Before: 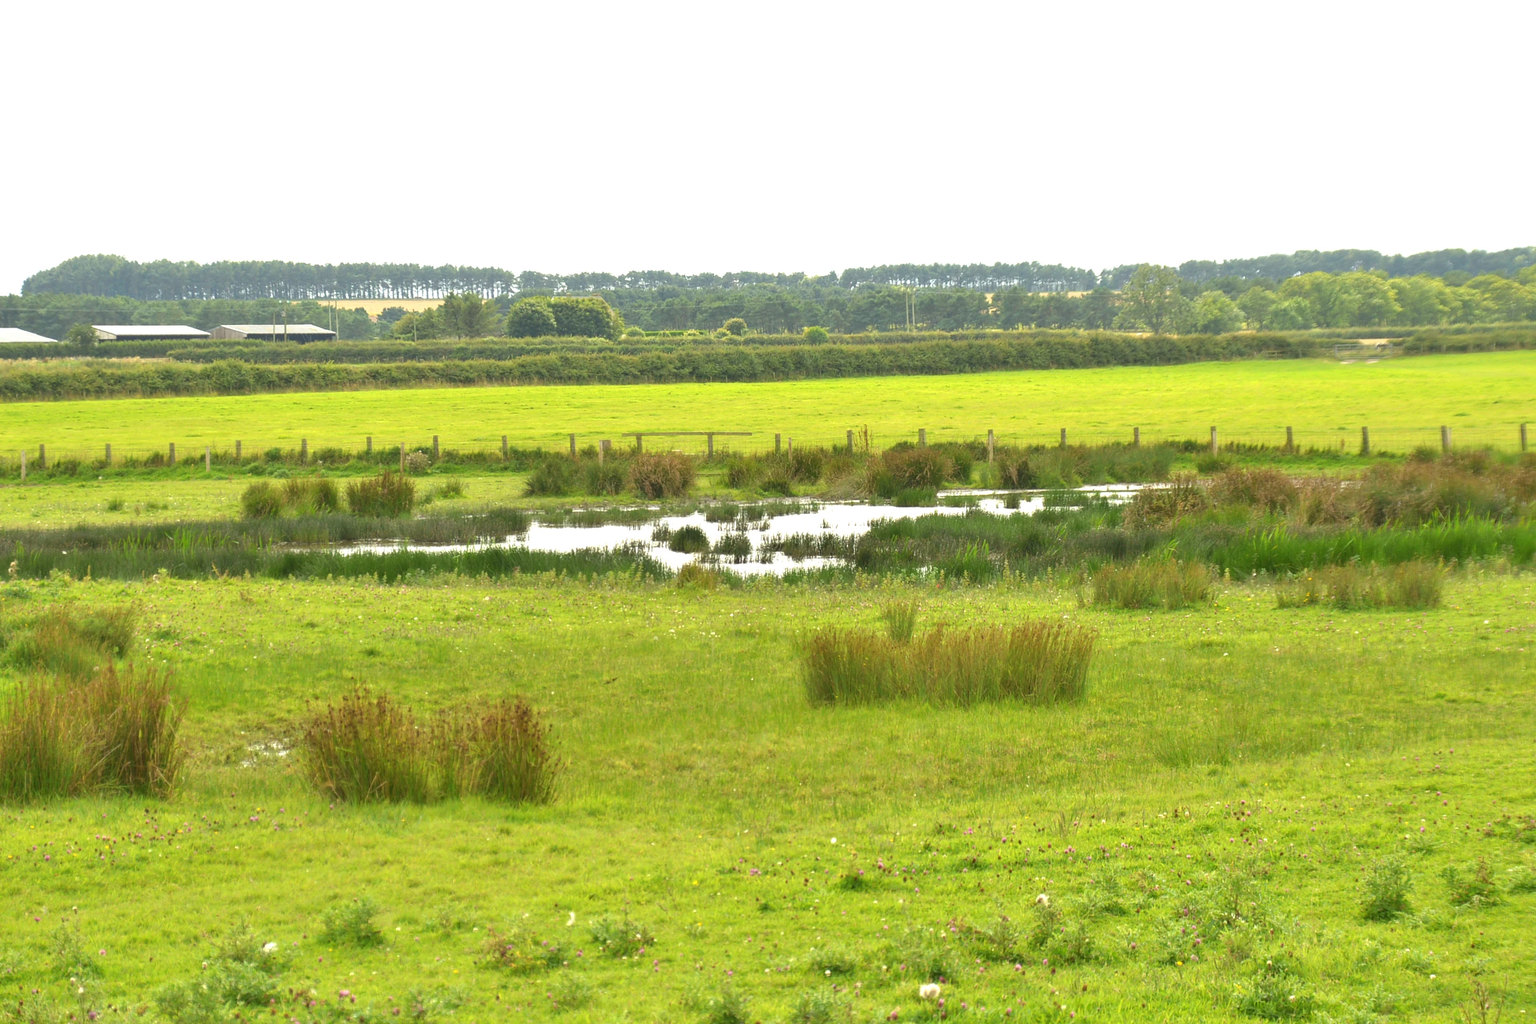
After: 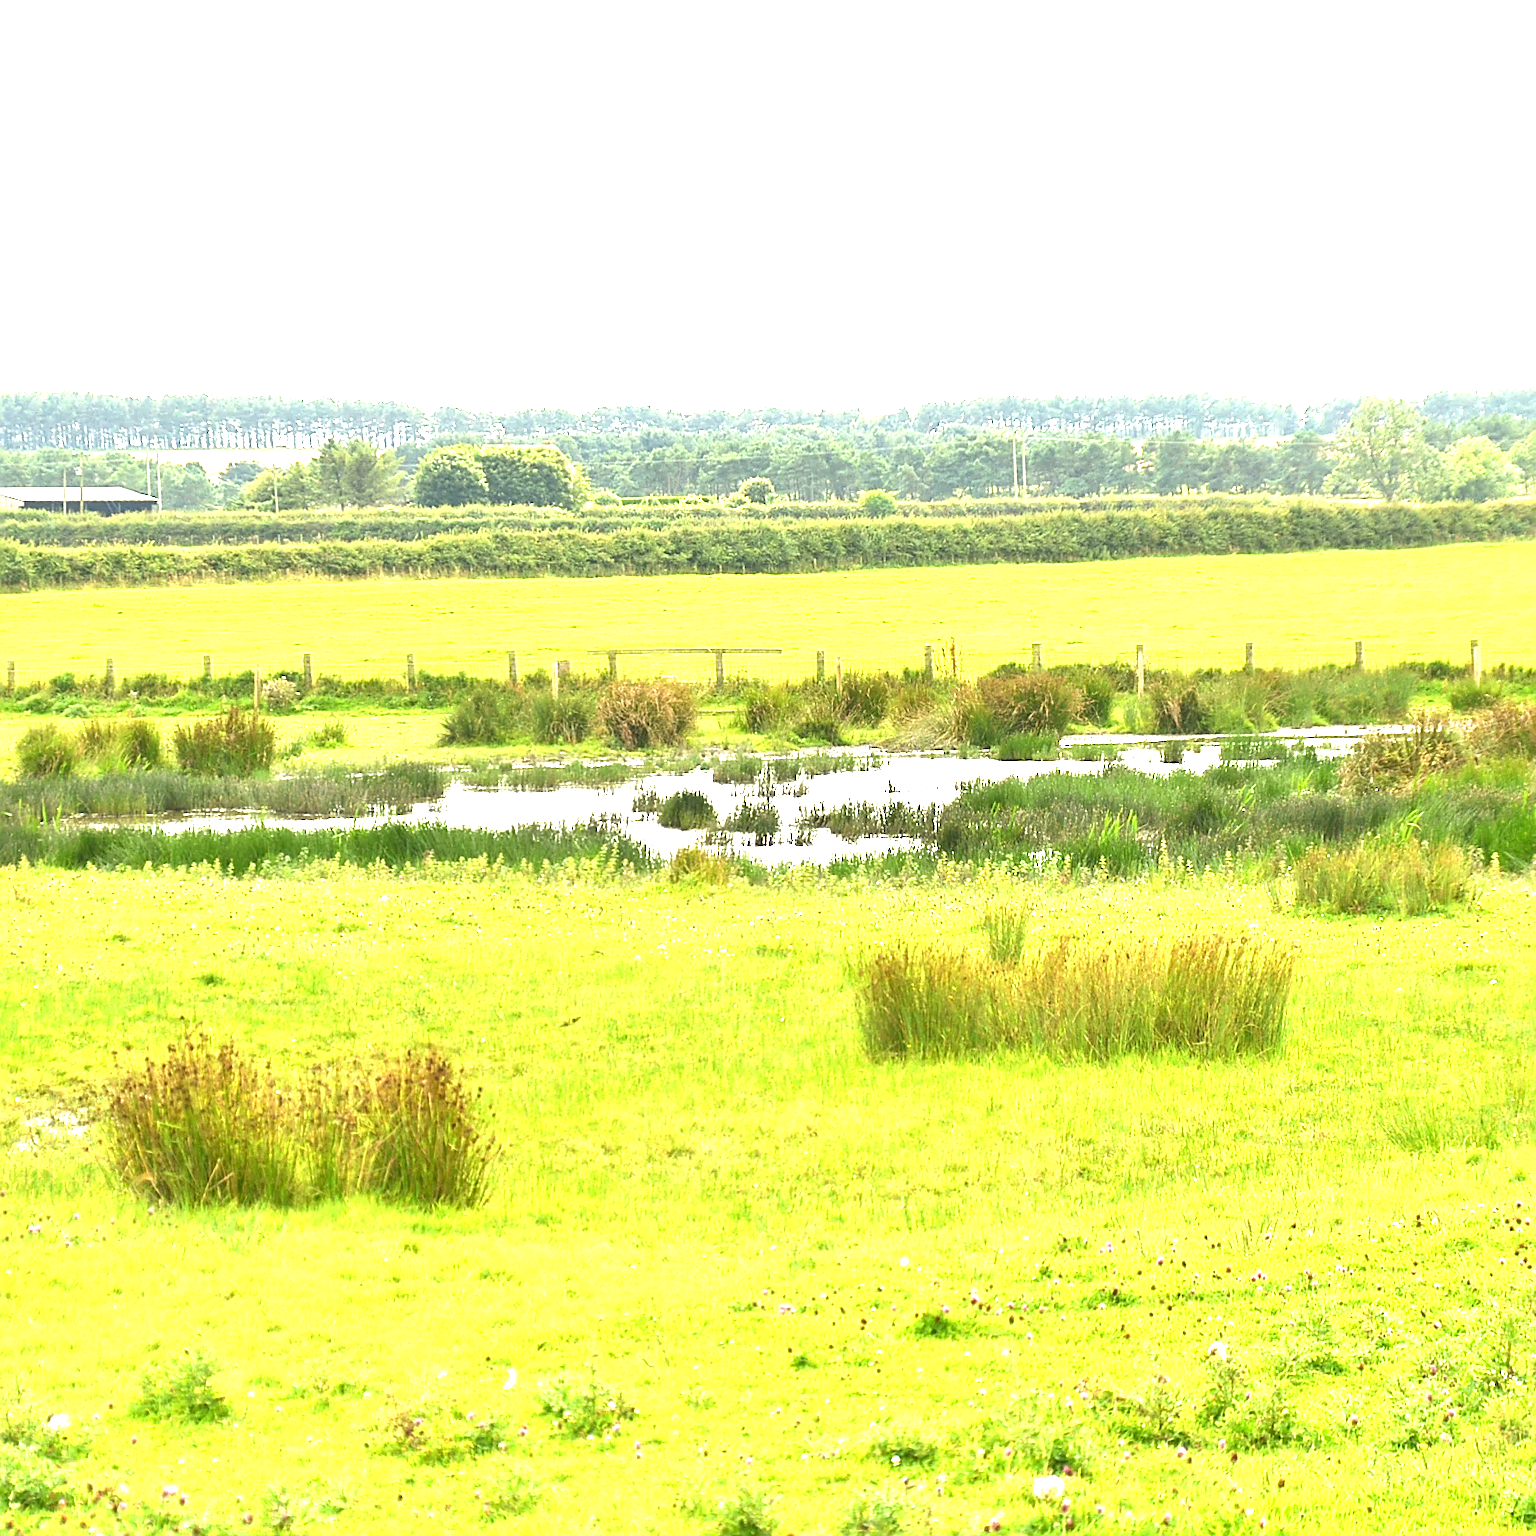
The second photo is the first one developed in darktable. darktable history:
contrast brightness saturation: brightness -0.09
exposure: black level correction 0, exposure 1.5 EV, compensate exposure bias true, compensate highlight preservation false
local contrast: mode bilateral grid, contrast 15, coarseness 36, detail 105%, midtone range 0.2
crop and rotate: left 15.055%, right 18.278%
sharpen: on, module defaults
